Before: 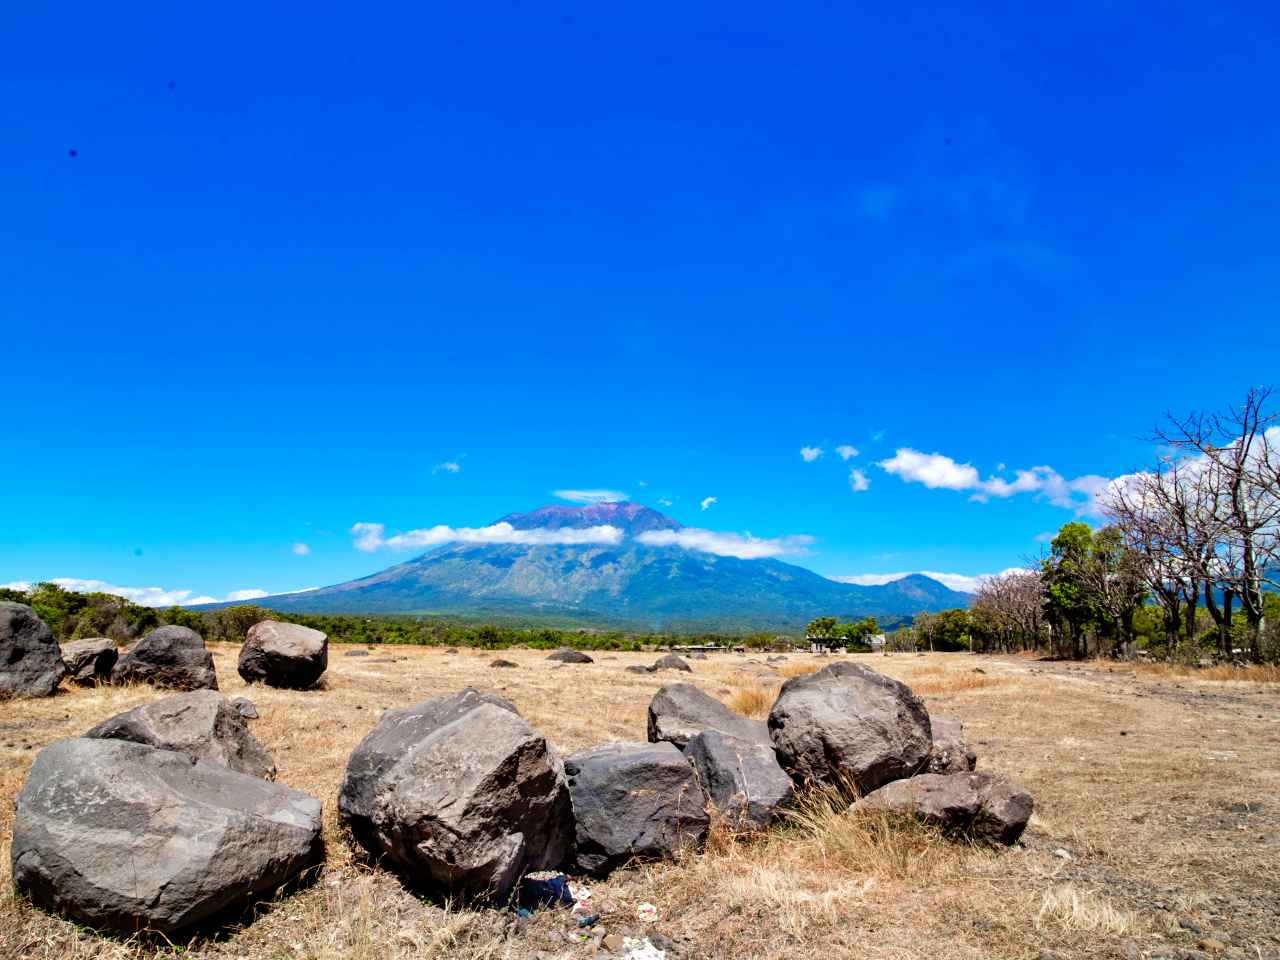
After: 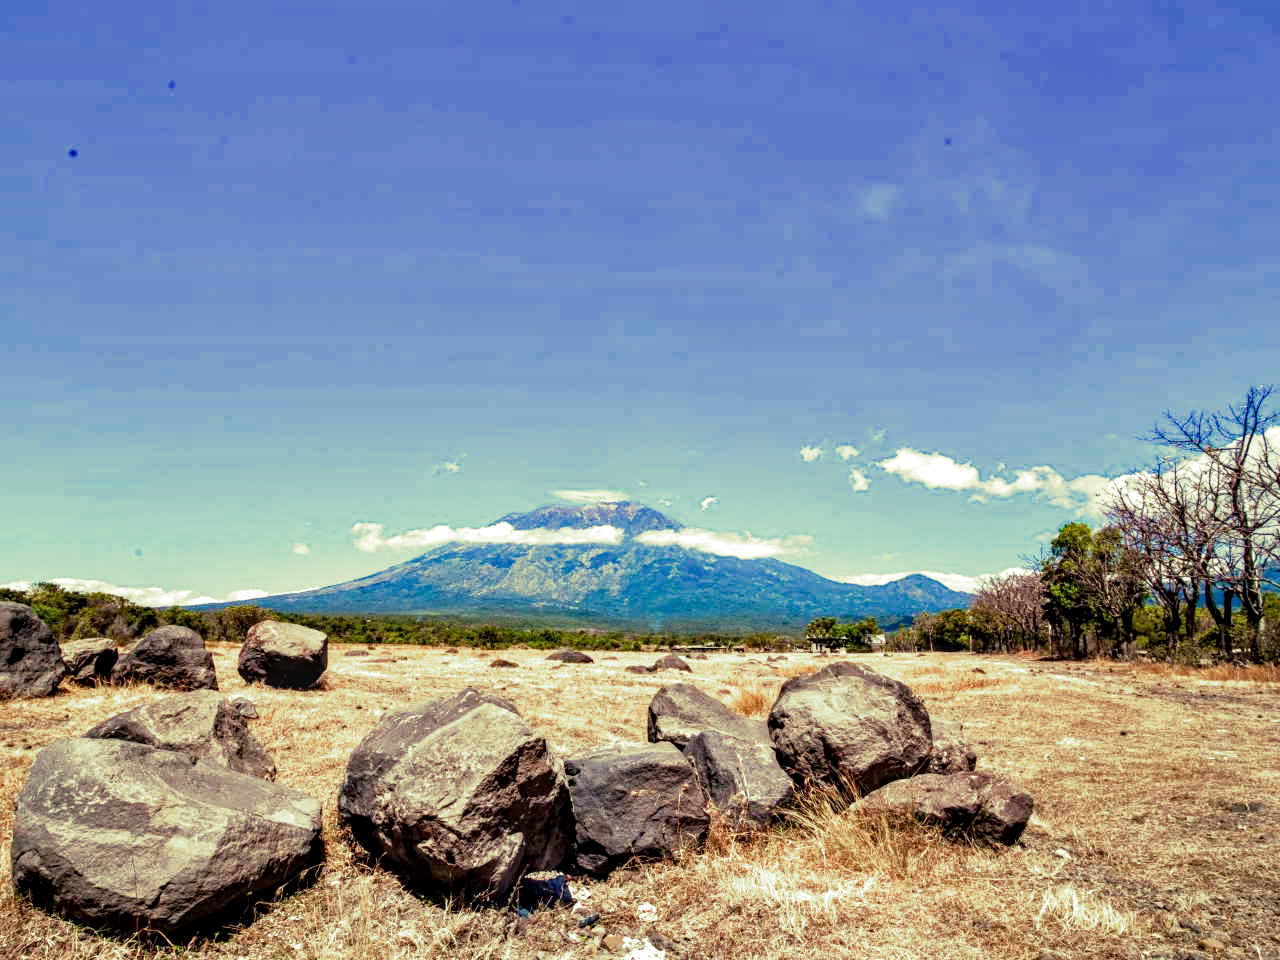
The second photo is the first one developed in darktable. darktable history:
local contrast: highlights 35%, detail 135%
white balance: red 1.127, blue 0.943
split-toning: shadows › hue 290.82°, shadows › saturation 0.34, highlights › saturation 0.38, balance 0, compress 50%
